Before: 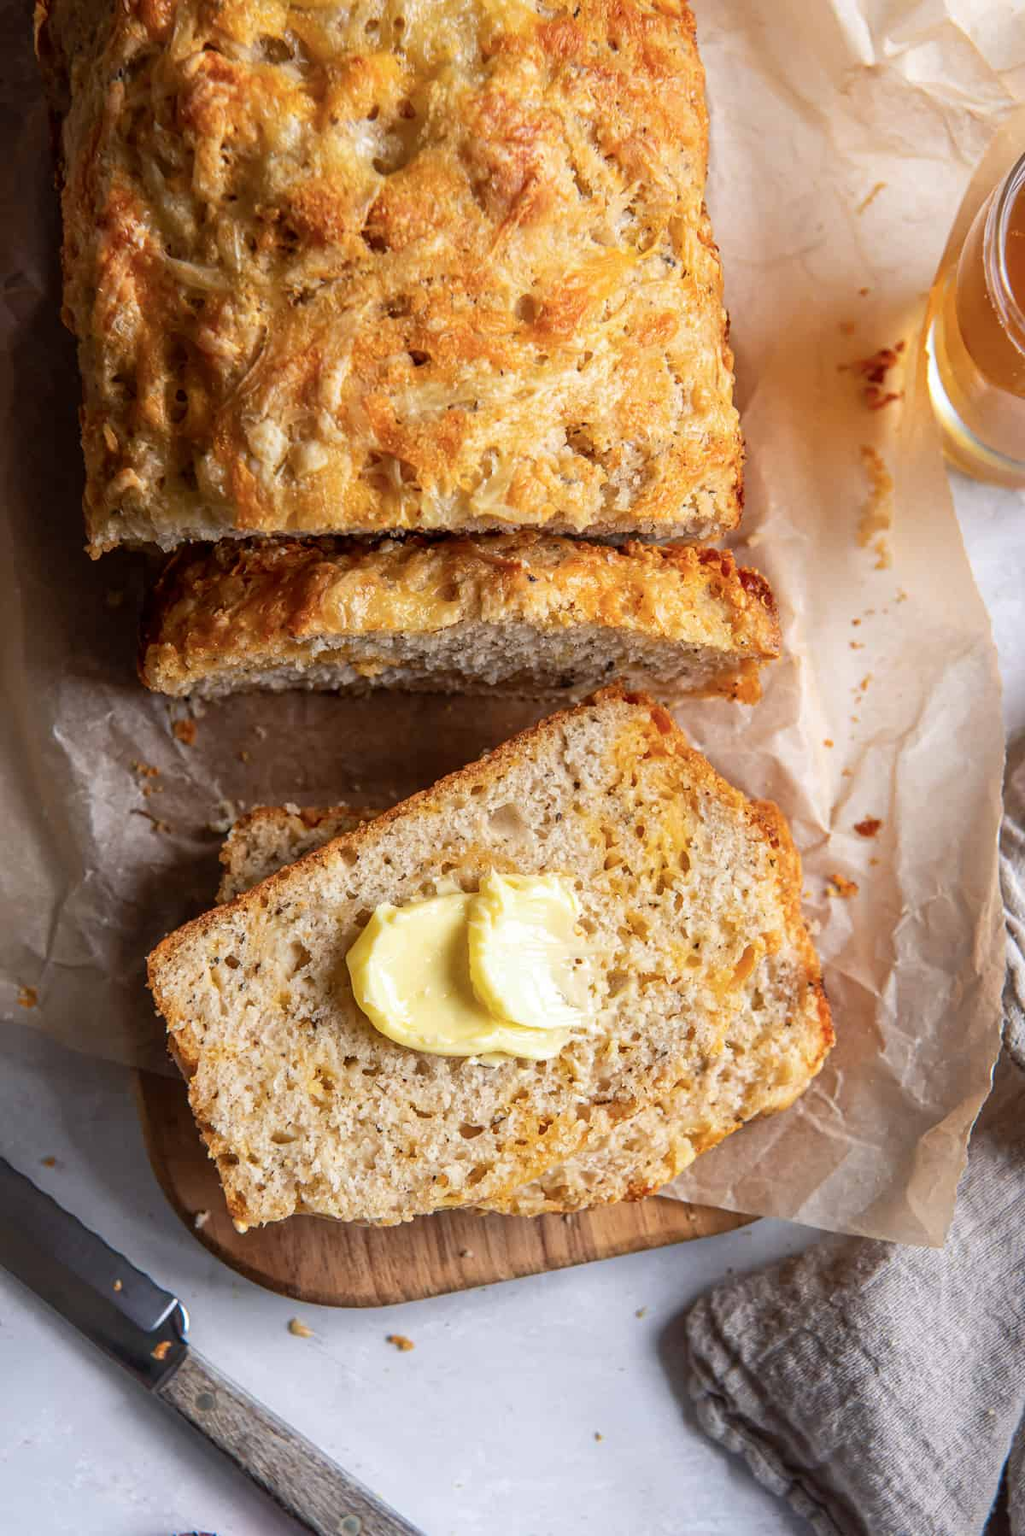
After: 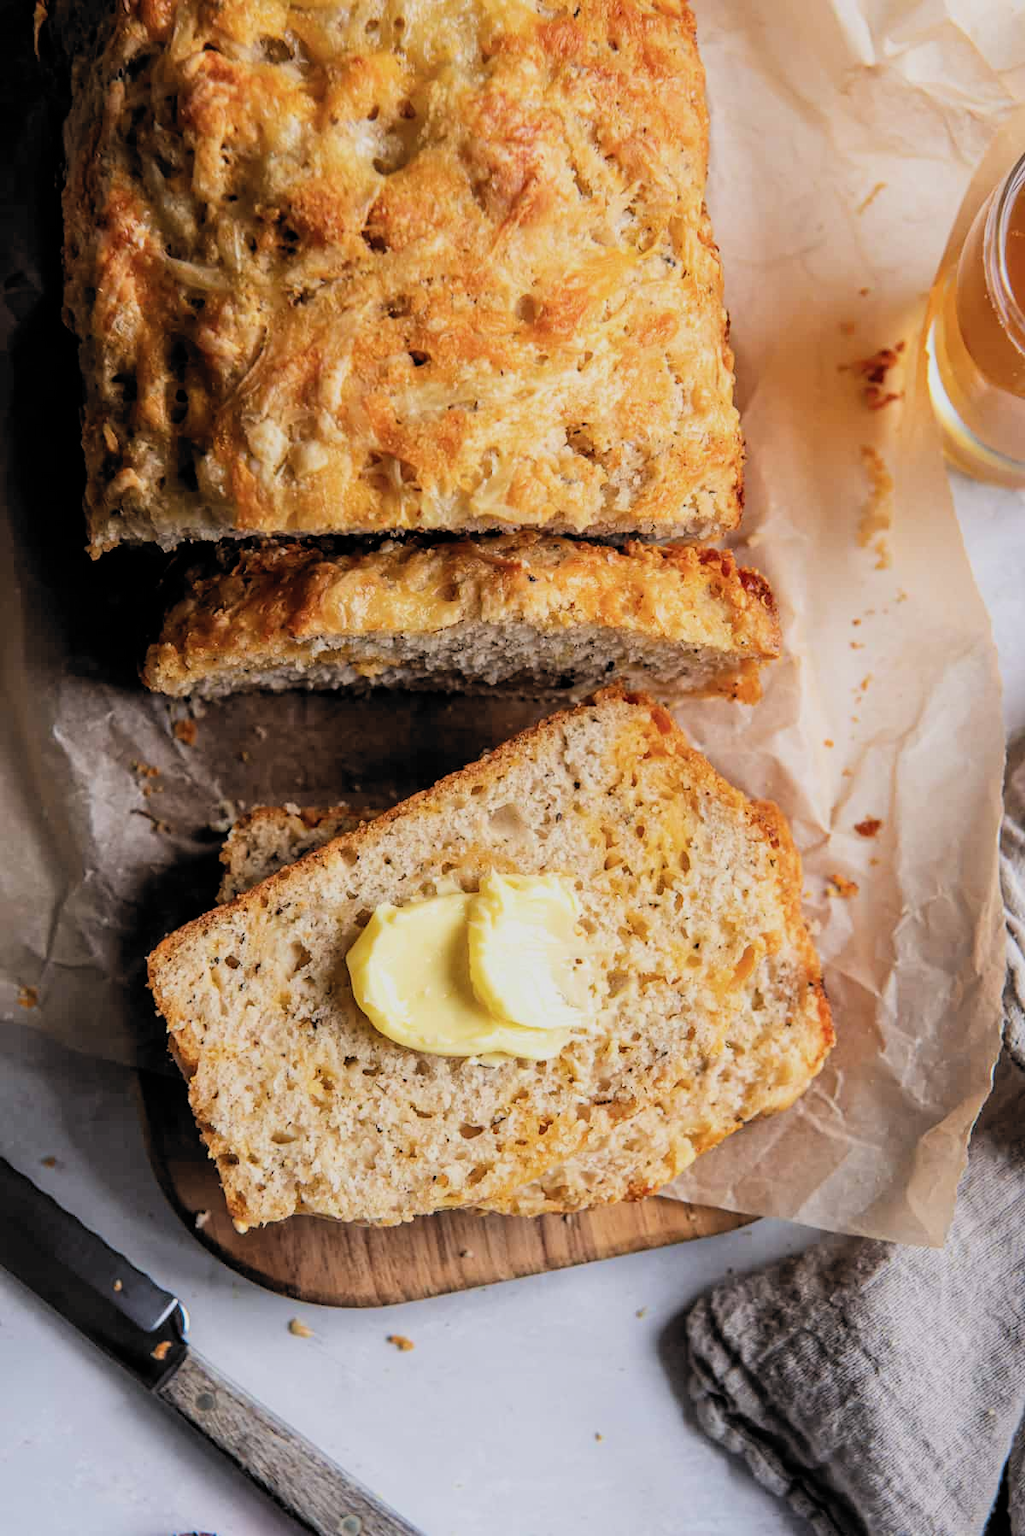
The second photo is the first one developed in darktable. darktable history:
filmic rgb: black relative exposure -5.04 EV, white relative exposure 3.97 EV, threshold 6 EV, hardness 2.9, contrast 1.185, highlights saturation mix -29.39%, color science v6 (2022), enable highlight reconstruction true
